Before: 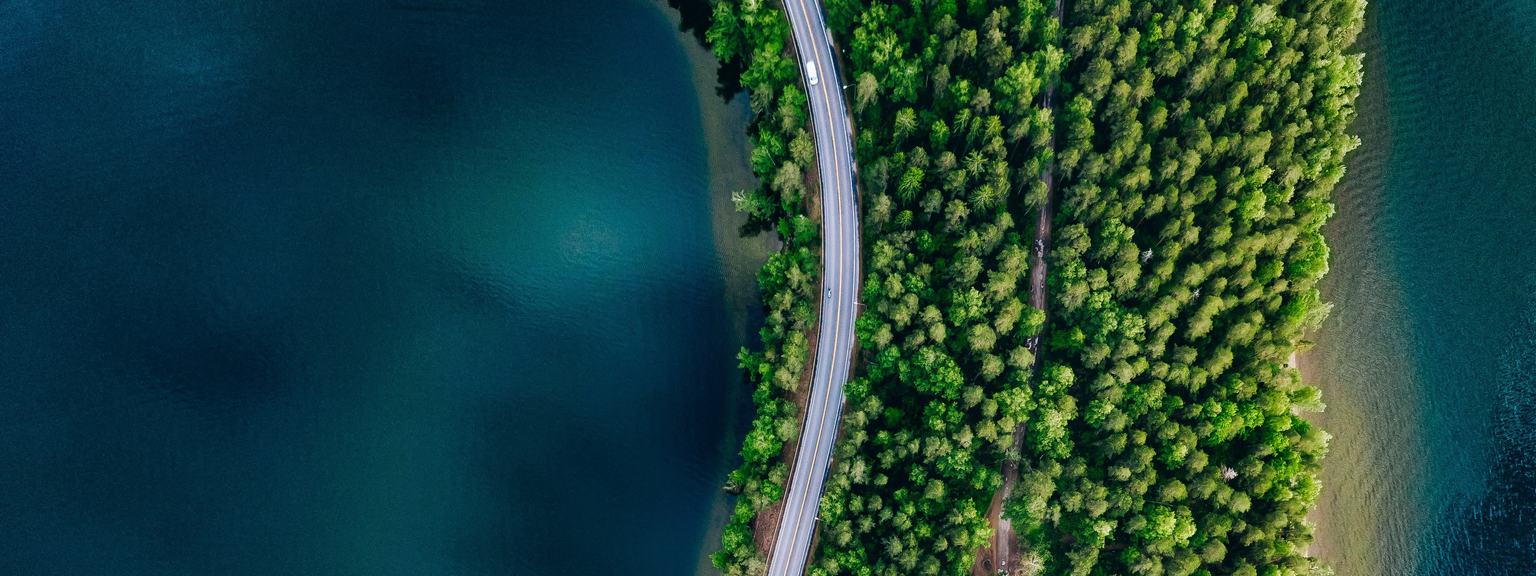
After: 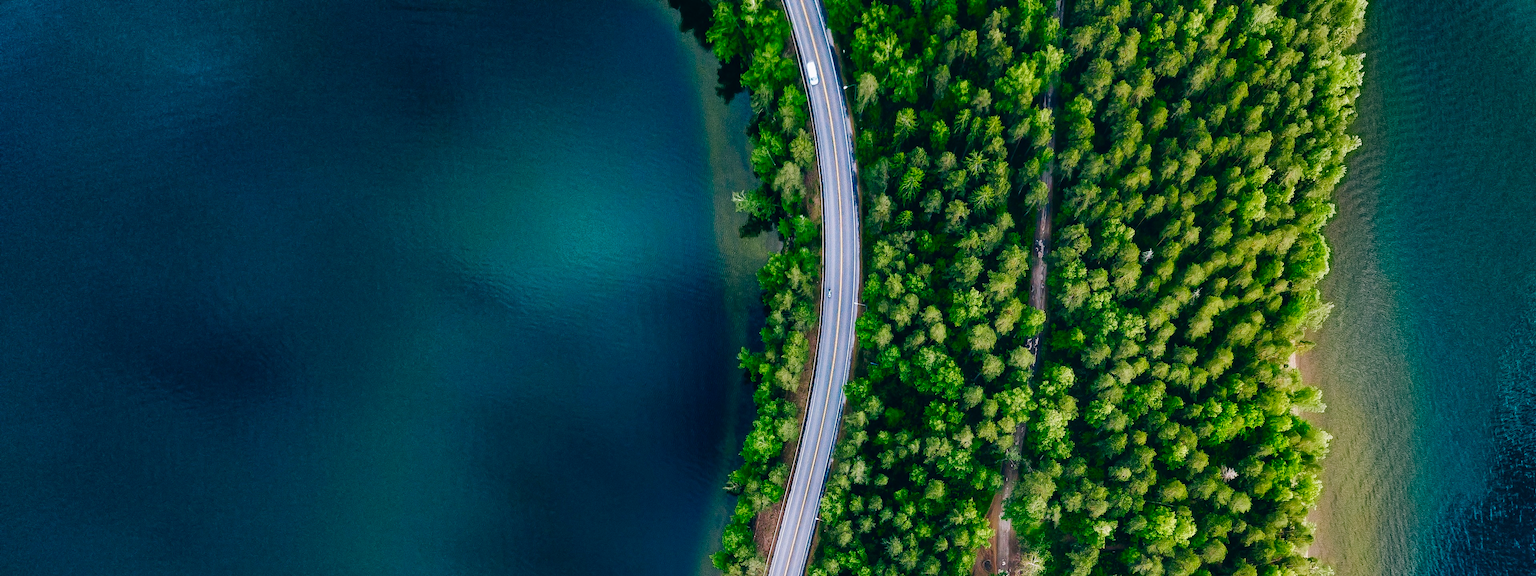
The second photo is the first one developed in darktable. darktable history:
color balance rgb: shadows lift › chroma 2.053%, shadows lift › hue 183.29°, power › hue 308.98°, perceptual saturation grading › global saturation 20%, perceptual saturation grading › highlights -24.855%, perceptual saturation grading › shadows 25.033%, global vibrance 20%
